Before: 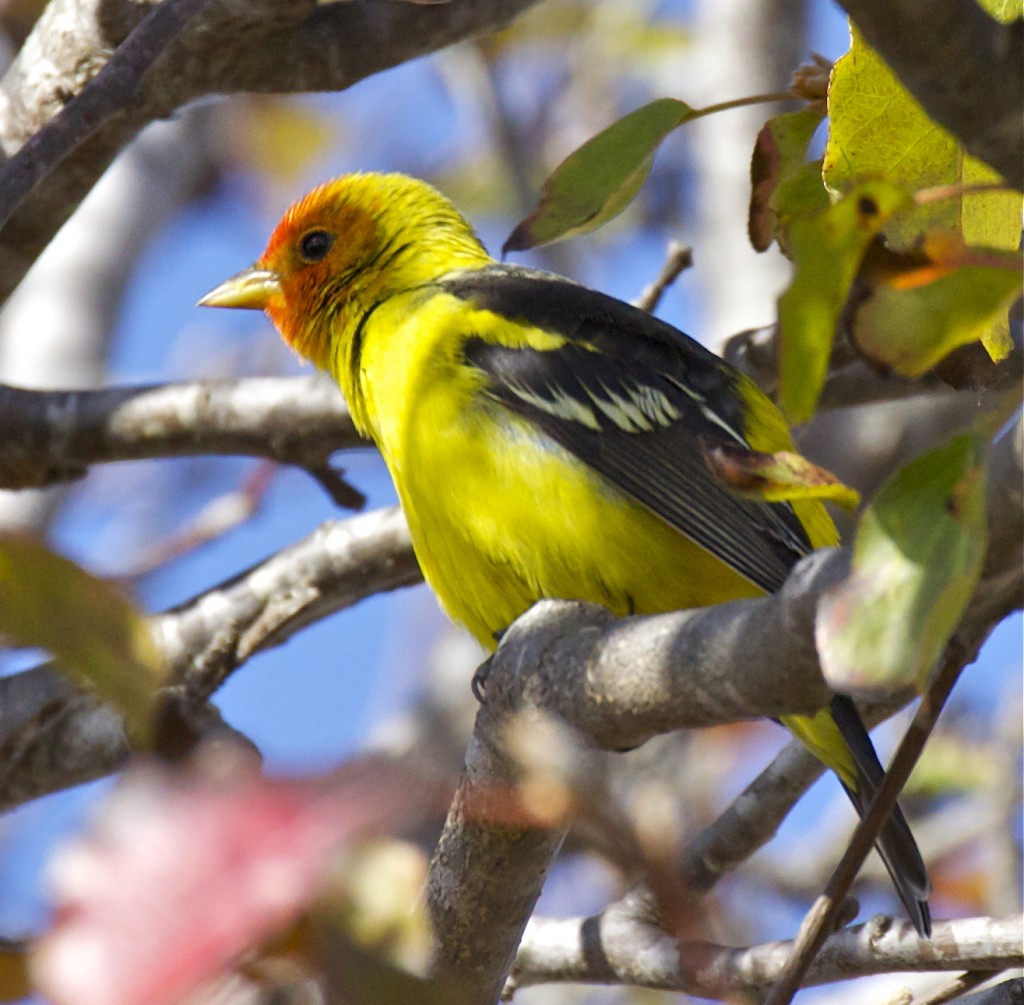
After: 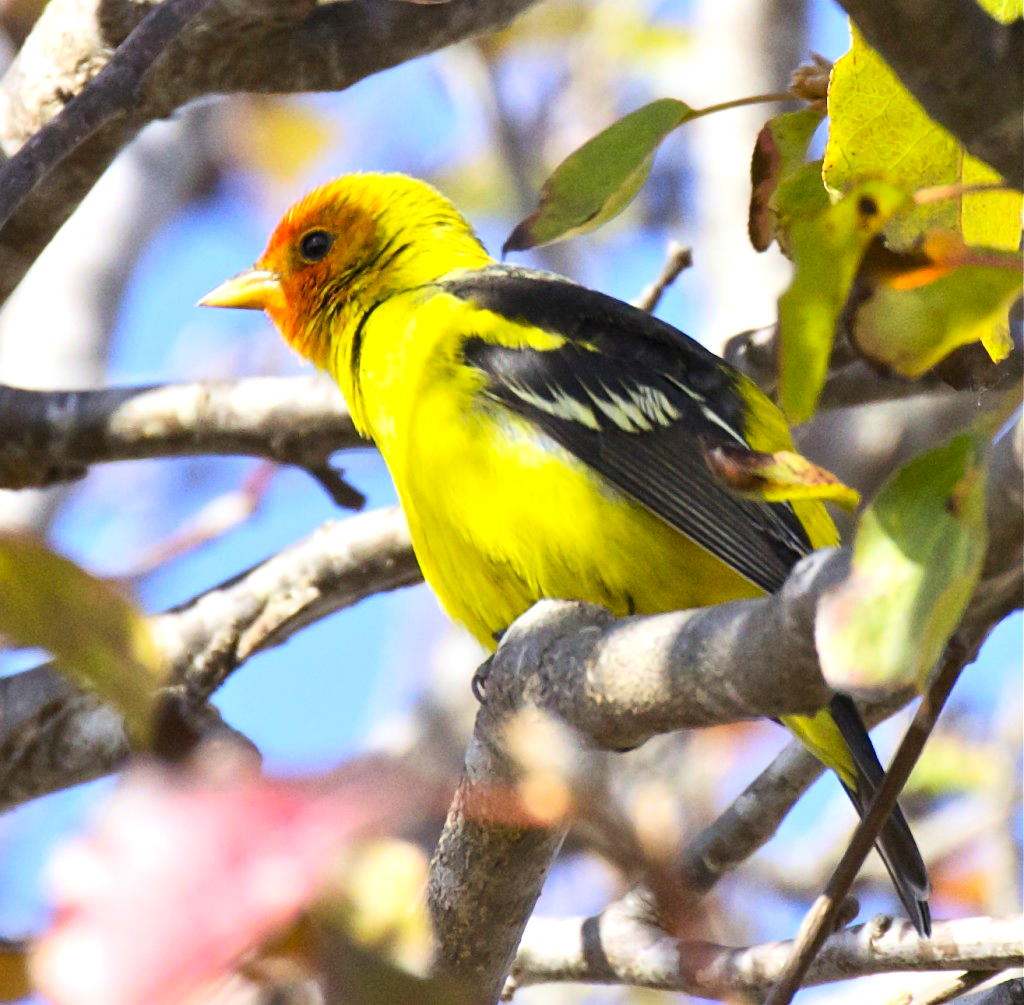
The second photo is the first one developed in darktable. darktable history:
tone equalizer: -8 EV -0.382 EV, -7 EV -0.374 EV, -6 EV -0.33 EV, -5 EV -0.182 EV, -3 EV 0.188 EV, -2 EV 0.347 EV, -1 EV 0.404 EV, +0 EV 0.441 EV
contrast brightness saturation: contrast 0.205, brightness 0.166, saturation 0.229
